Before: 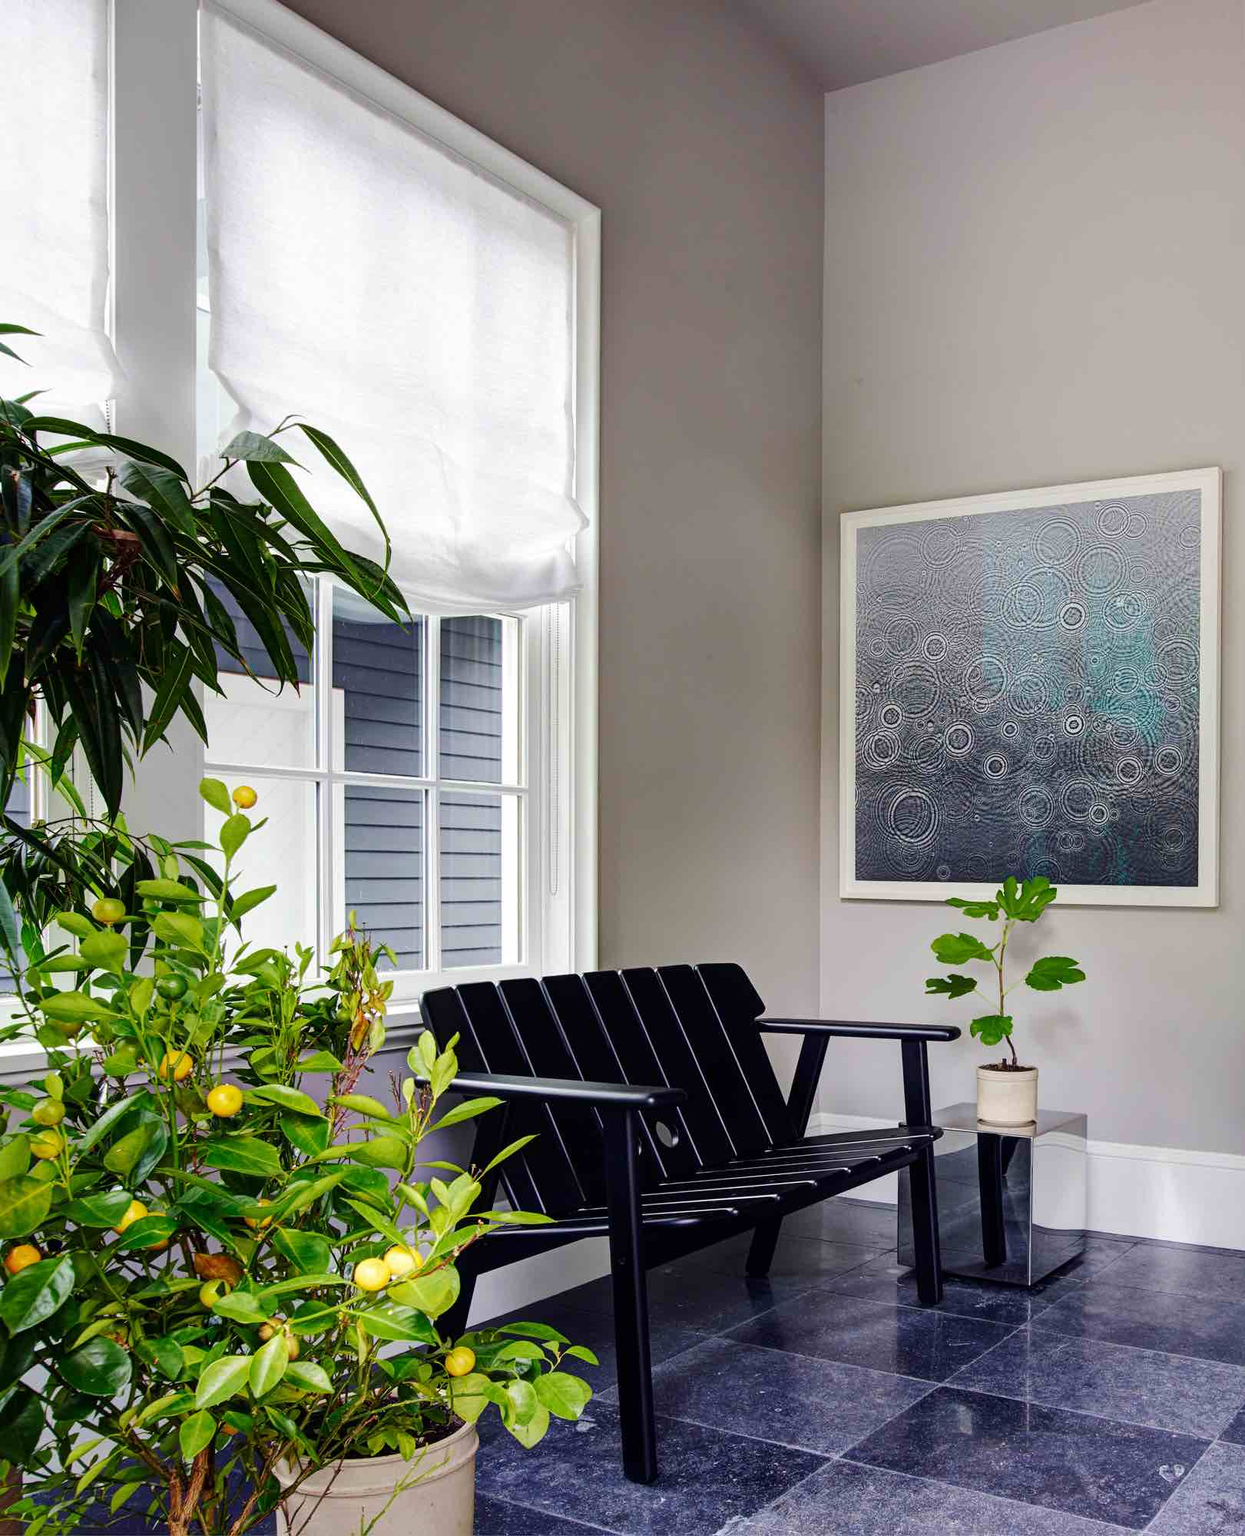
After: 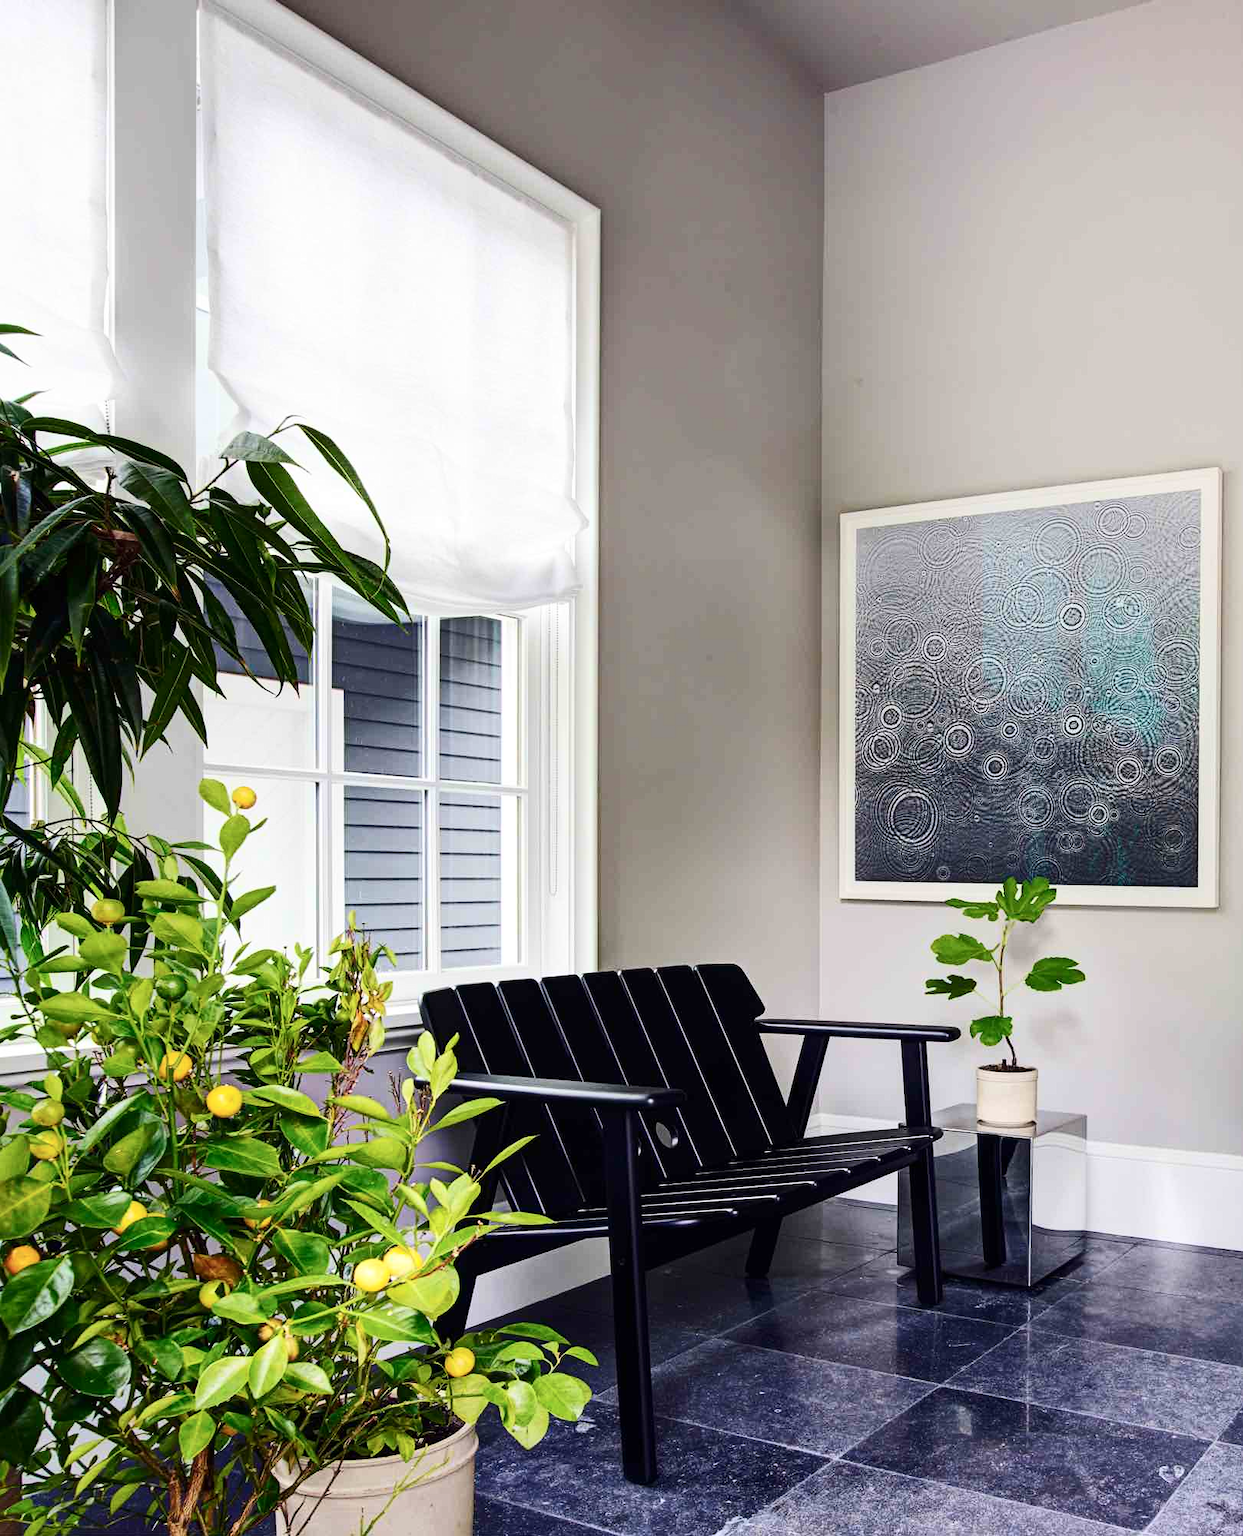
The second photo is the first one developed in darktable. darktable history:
contrast brightness saturation: contrast 0.24, brightness 0.09
crop and rotate: left 0.126%
color zones: curves: ch1 [(0.077, 0.436) (0.25, 0.5) (0.75, 0.5)]
